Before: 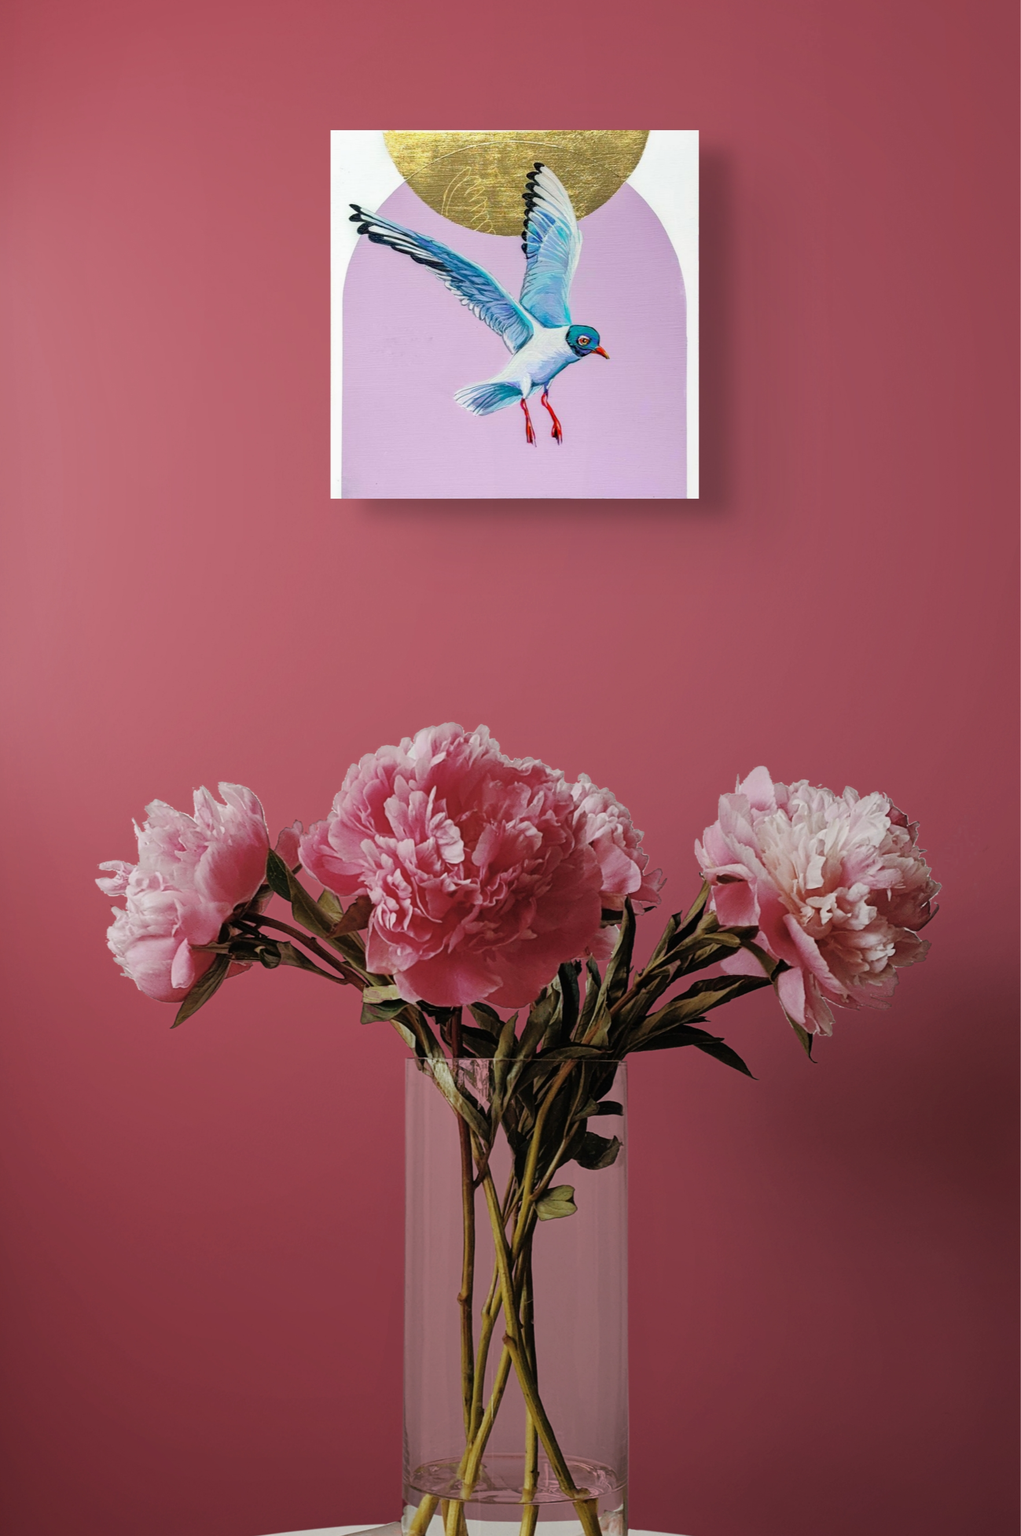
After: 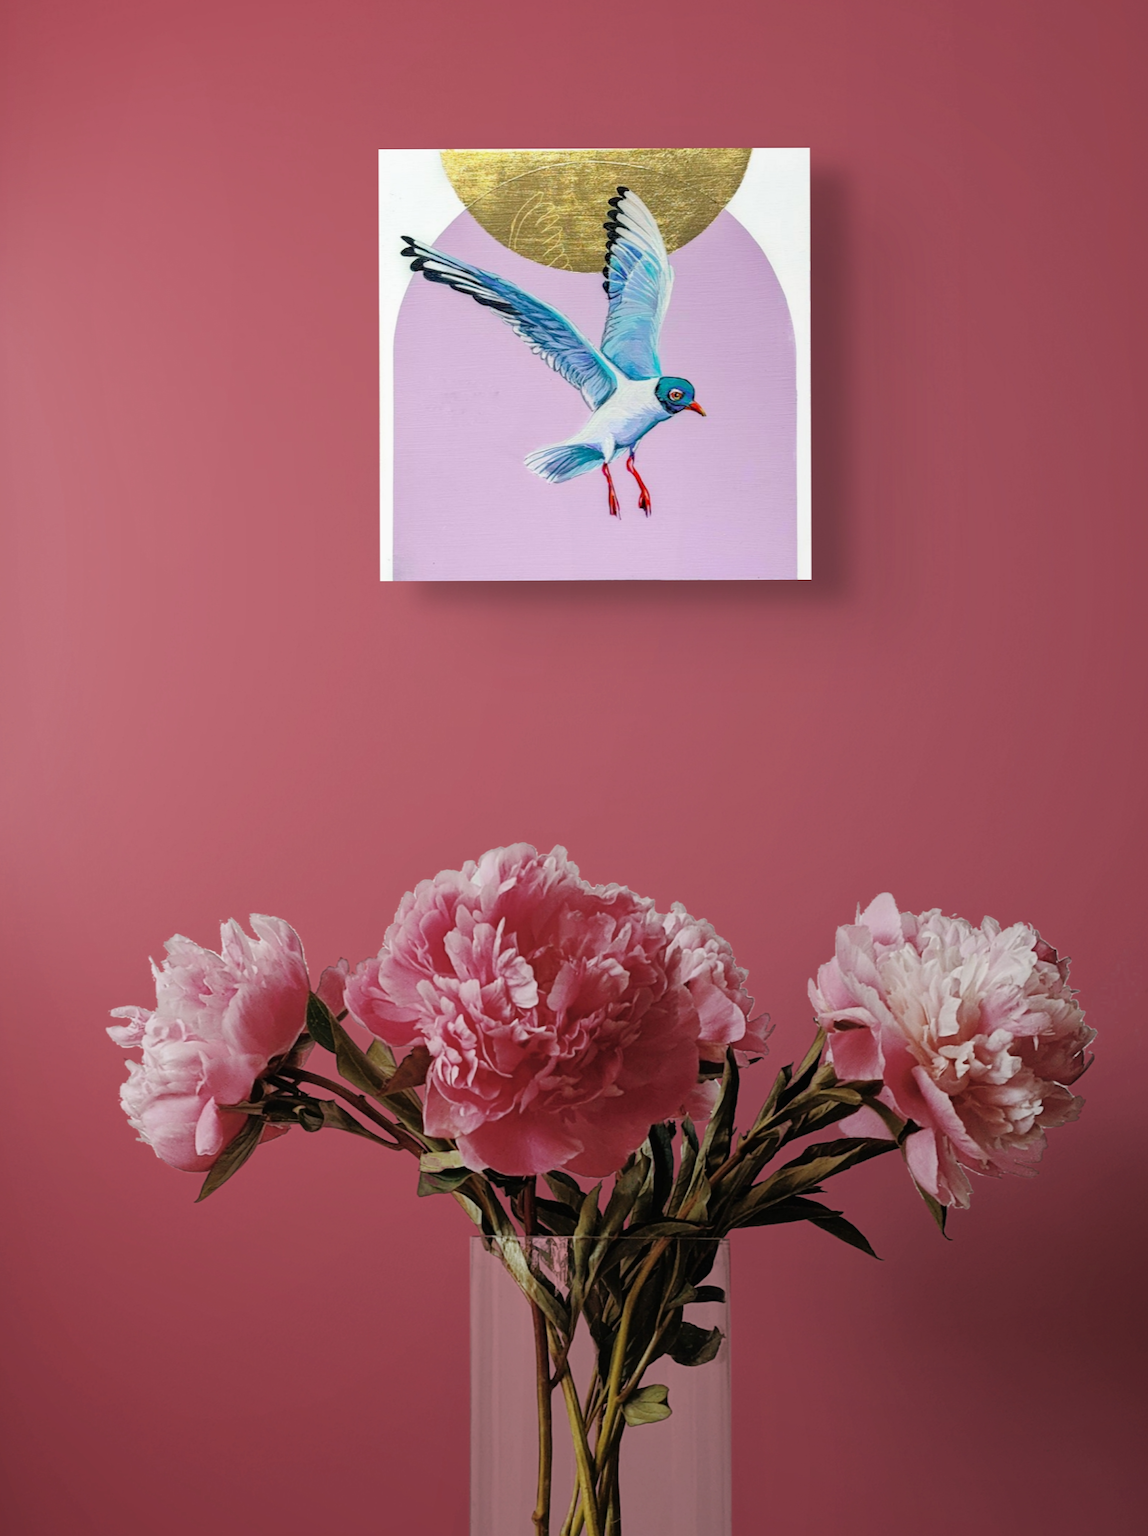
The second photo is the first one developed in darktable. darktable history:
contrast brightness saturation: contrast 0.05
crop and rotate: angle 0.2°, left 0.275%, right 3.127%, bottom 14.18%
